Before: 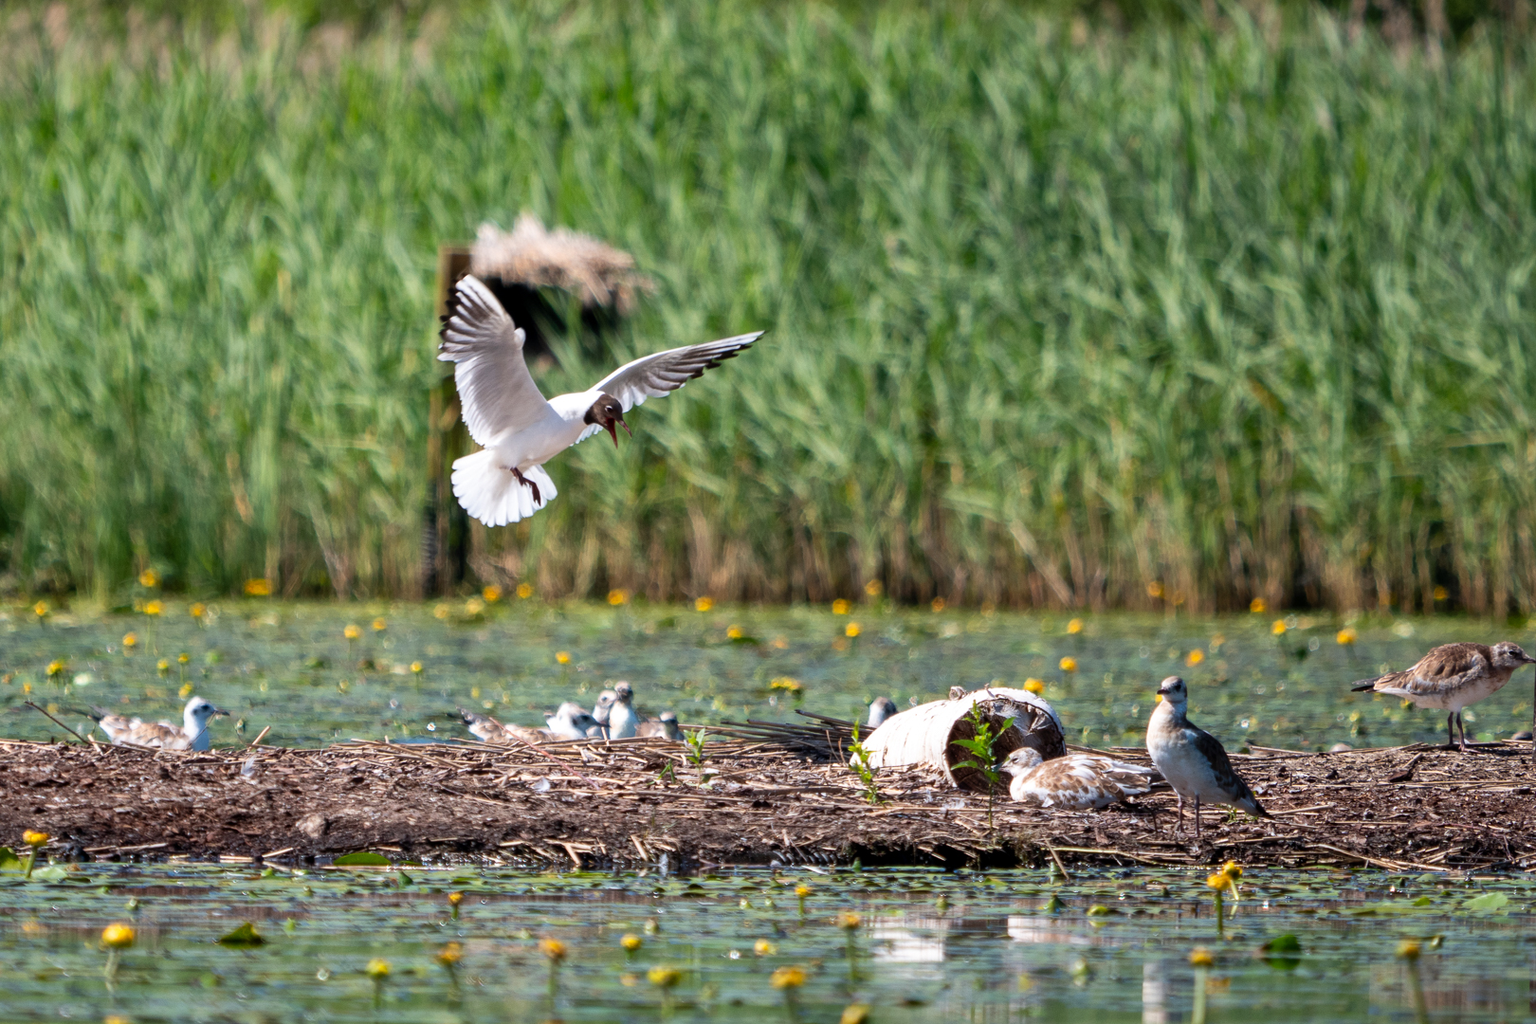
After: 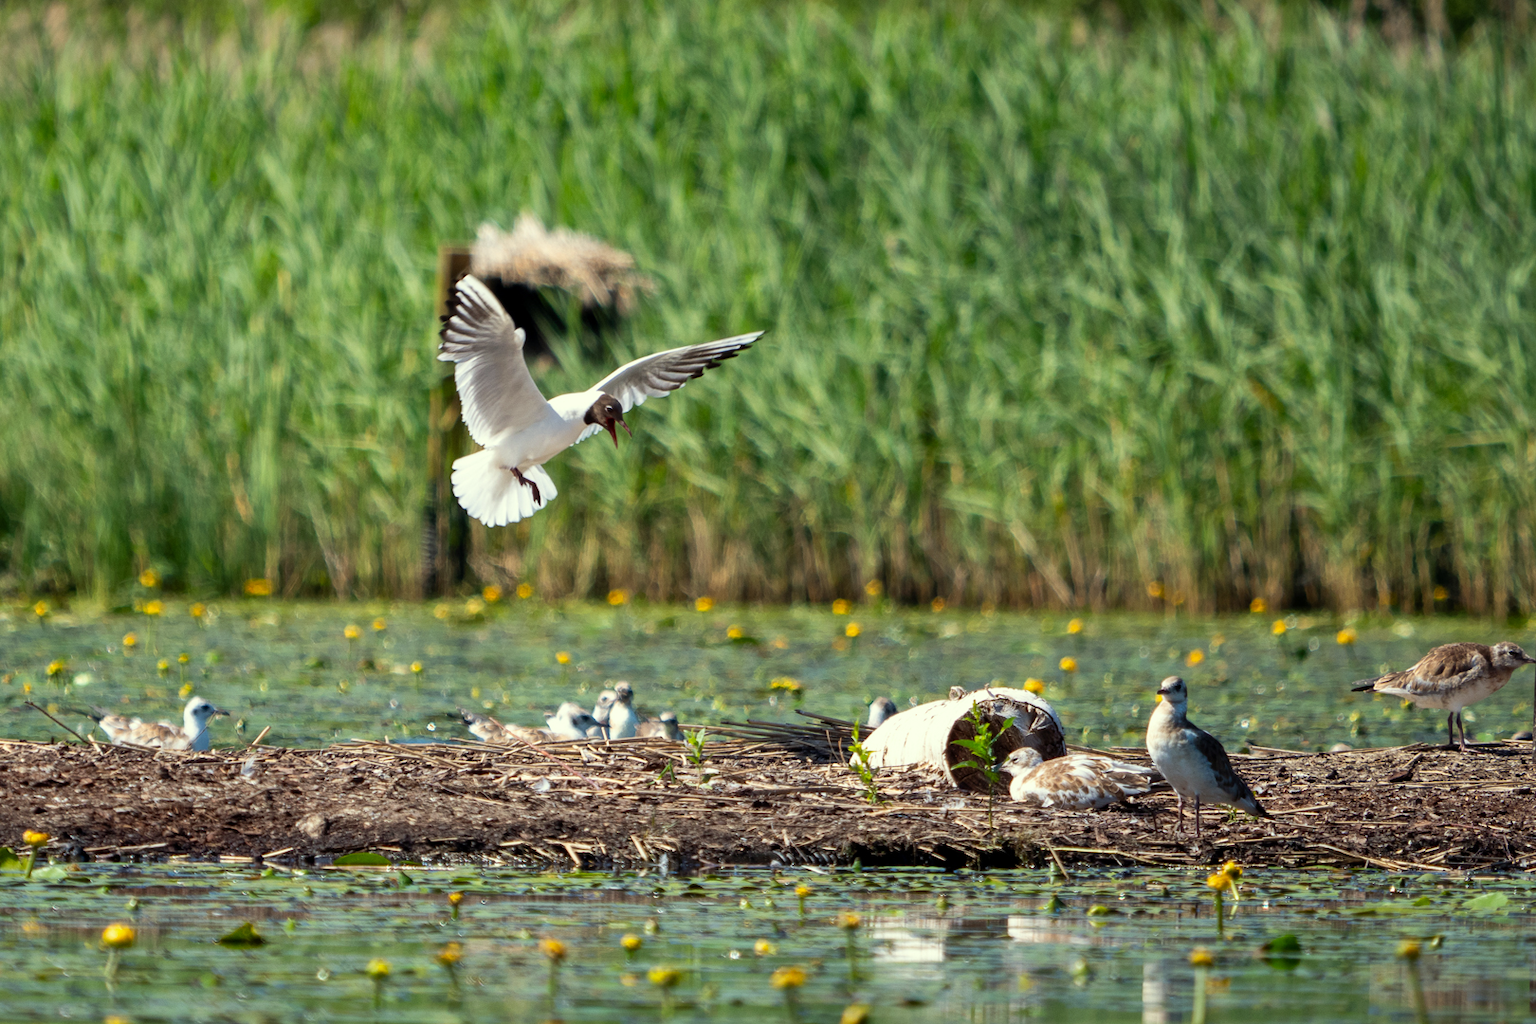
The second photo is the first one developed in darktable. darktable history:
color correction: highlights a* -5.69, highlights b* 10.87
